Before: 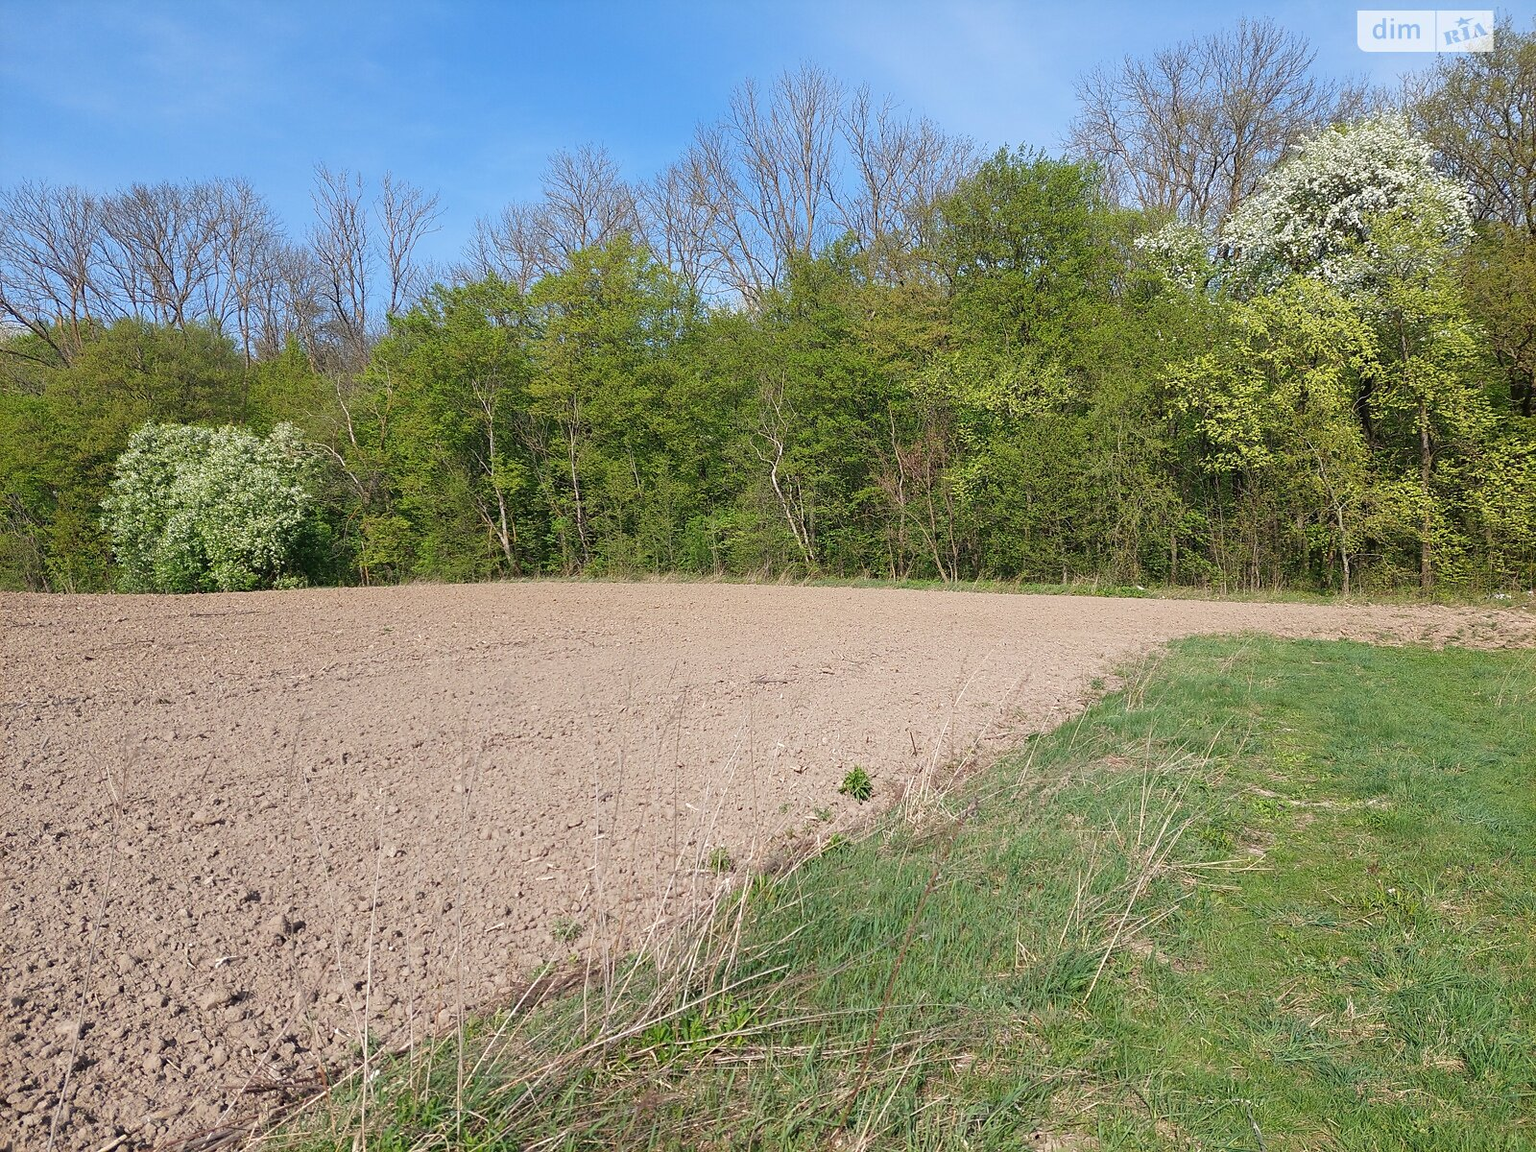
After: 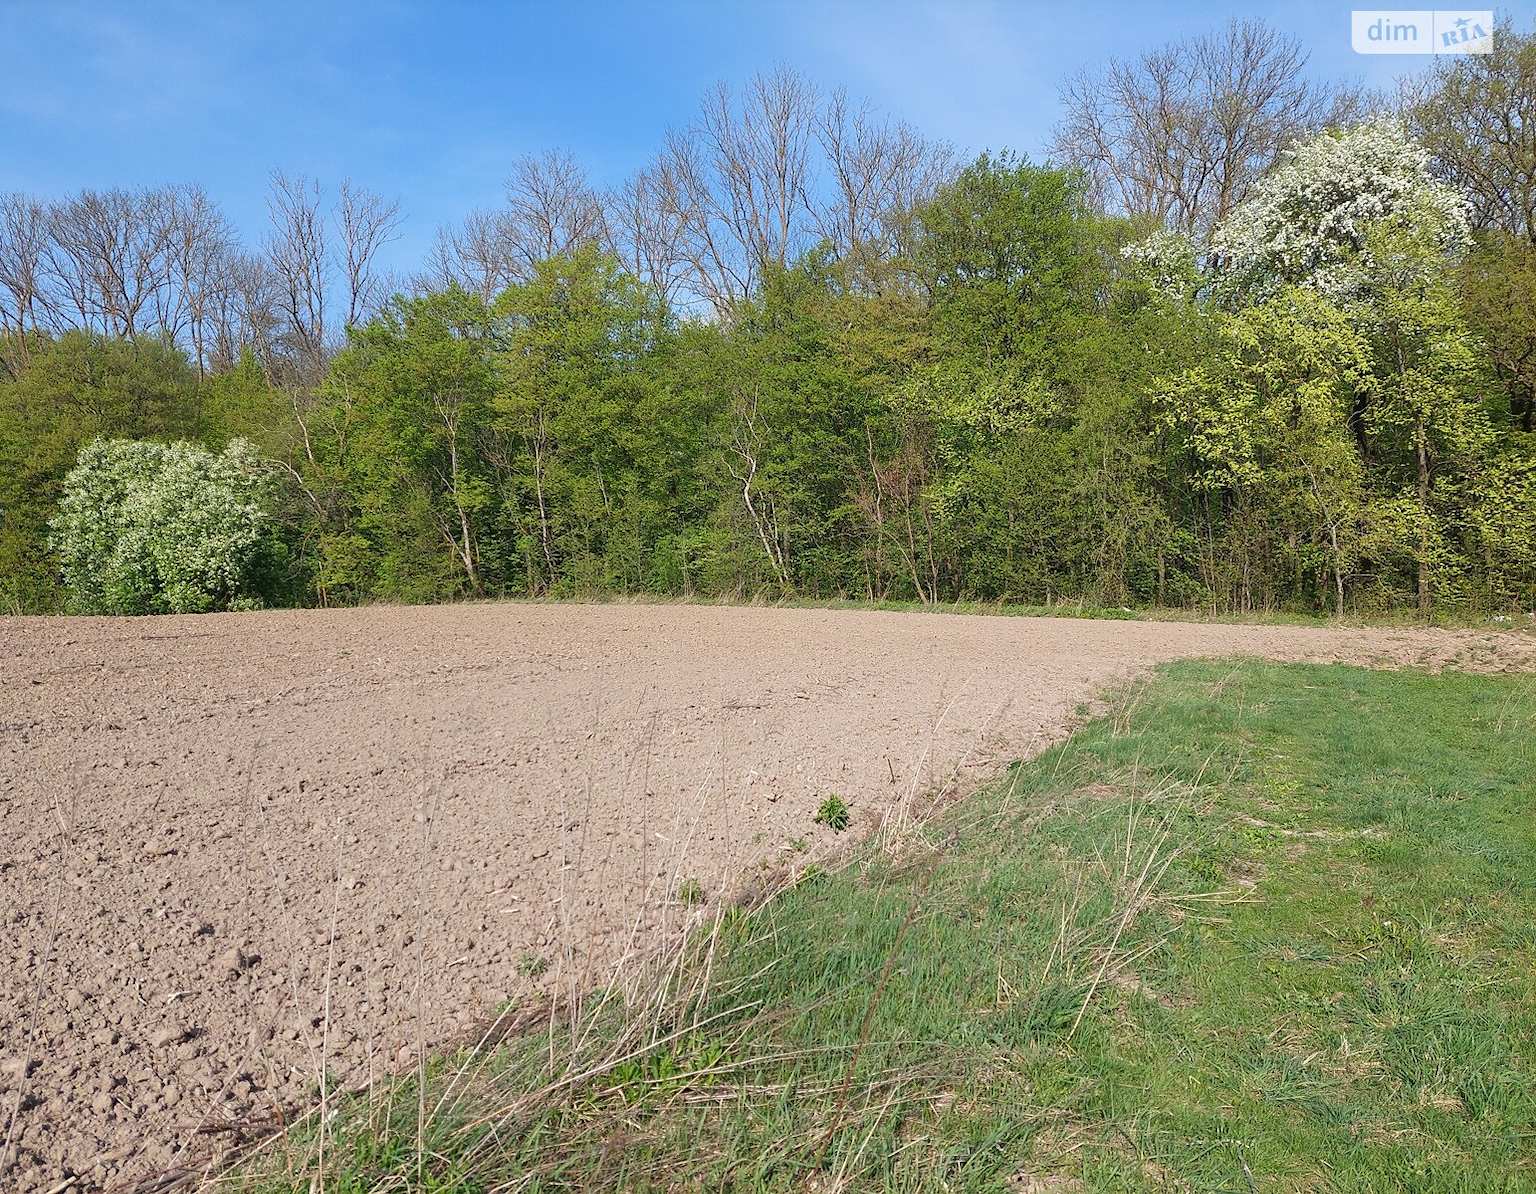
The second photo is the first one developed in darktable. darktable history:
crop and rotate: left 3.512%
